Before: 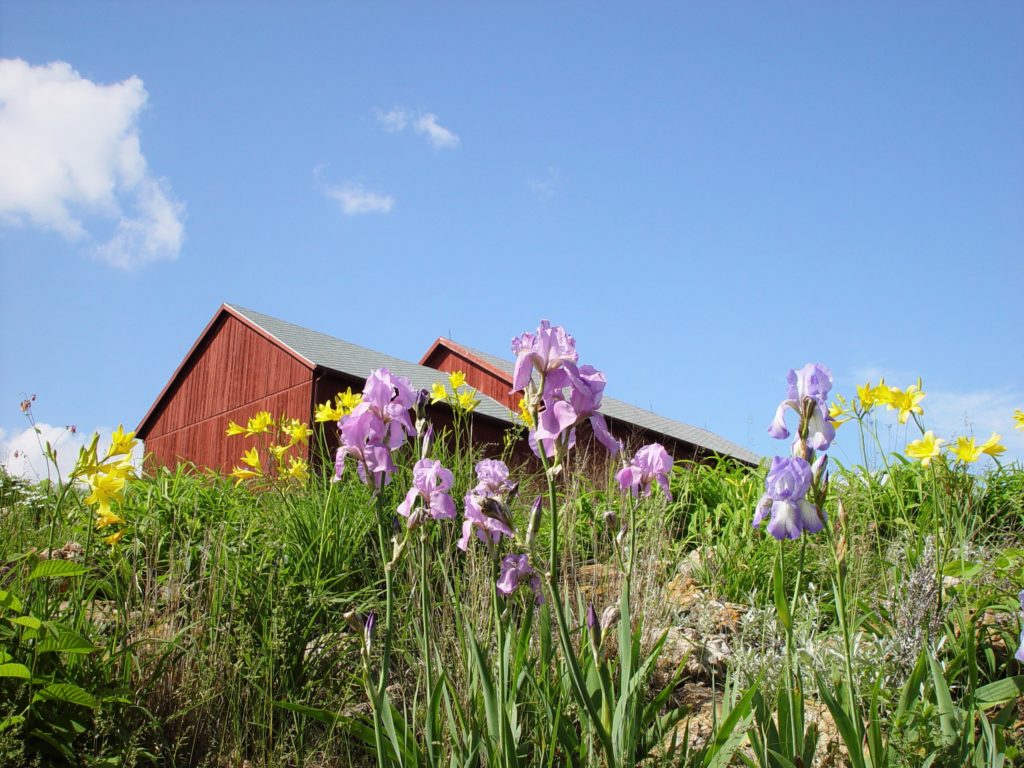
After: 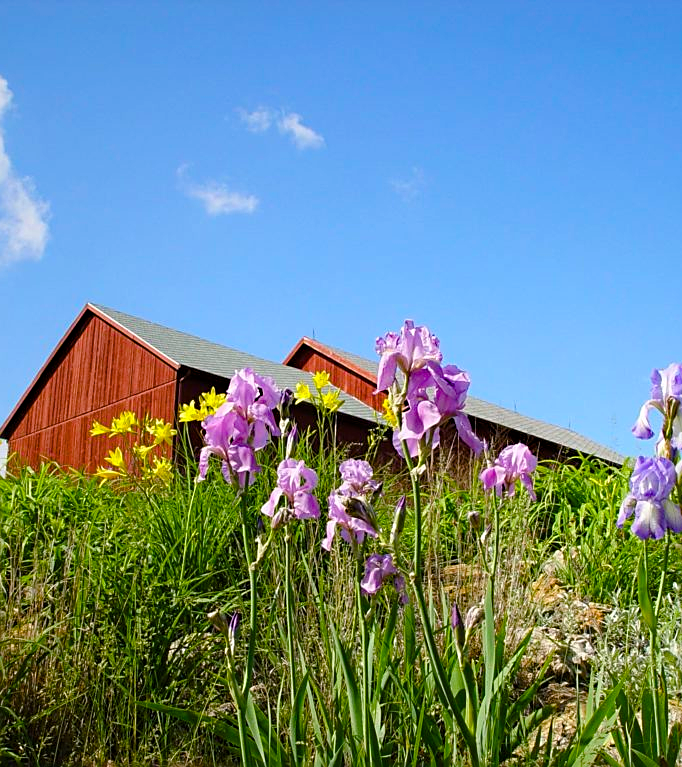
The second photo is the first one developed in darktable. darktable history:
crop and rotate: left 13.339%, right 20.032%
color balance rgb: shadows lift › chroma 2.063%, shadows lift › hue 185.47°, power › luminance -3.789%, power › hue 140.67°, linear chroma grading › global chroma 16.434%, perceptual saturation grading › global saturation 14.058%, perceptual saturation grading › highlights -25.641%, perceptual saturation grading › shadows 29.708%, global vibrance 25.054%
haze removal: adaptive false
sharpen: on, module defaults
